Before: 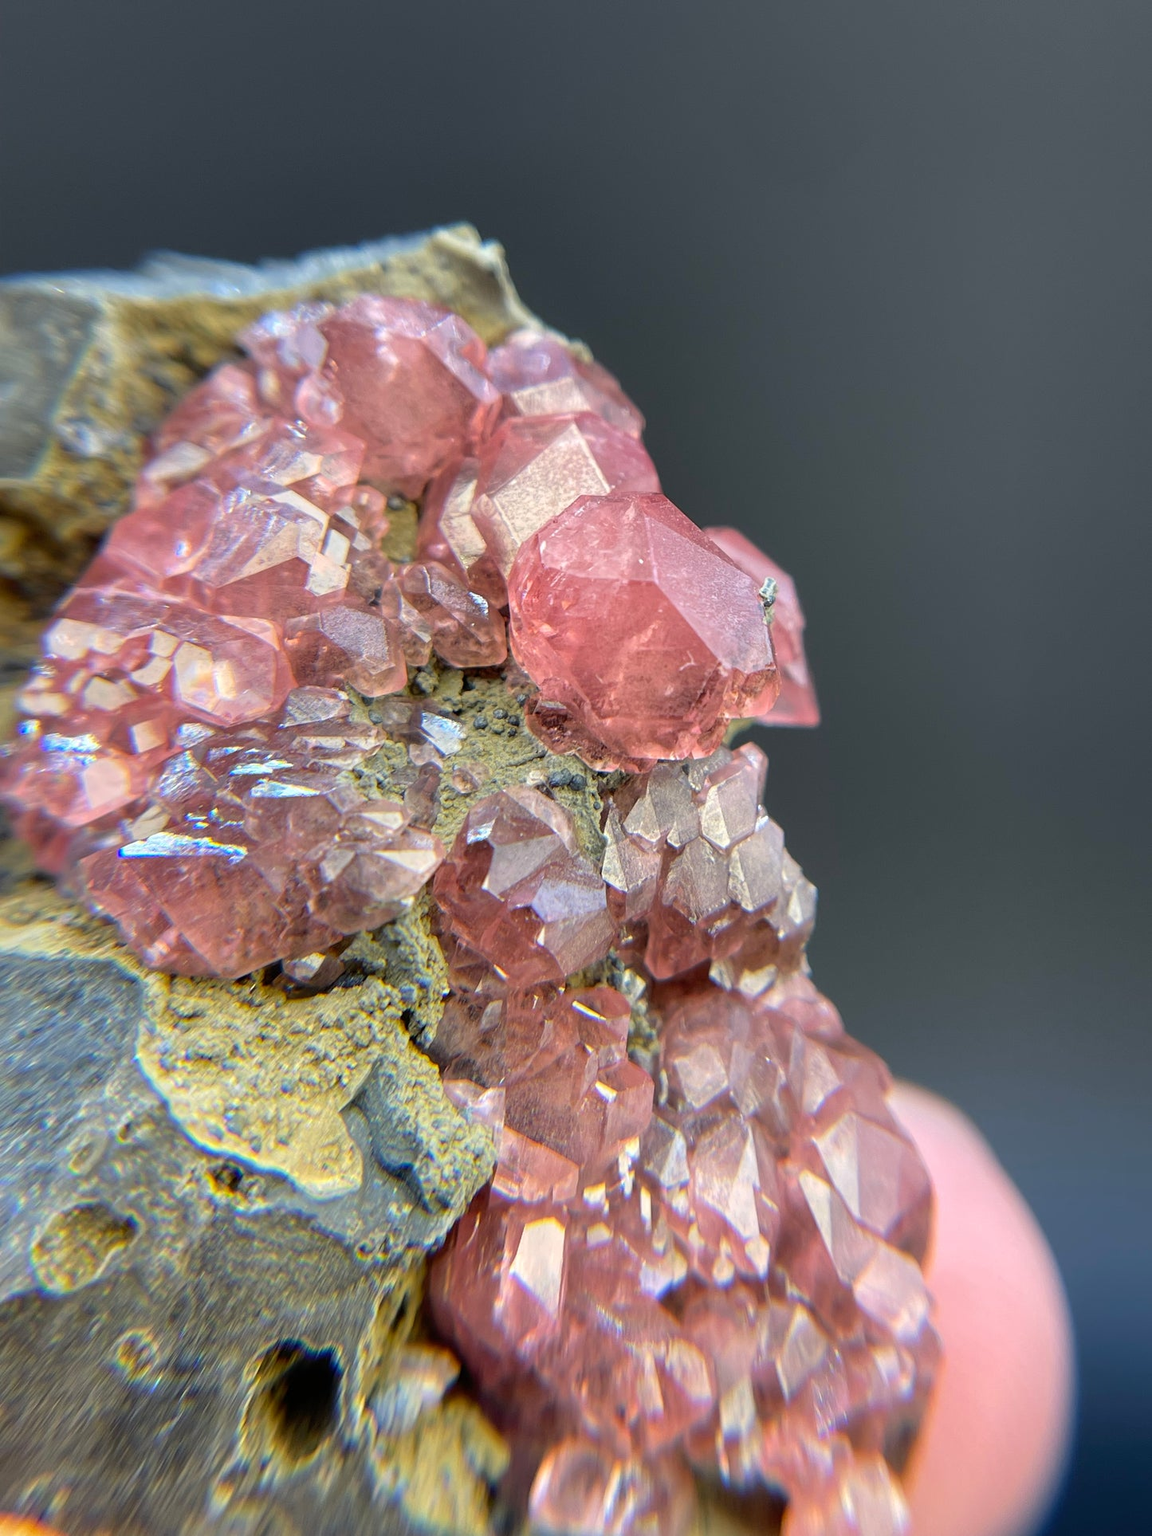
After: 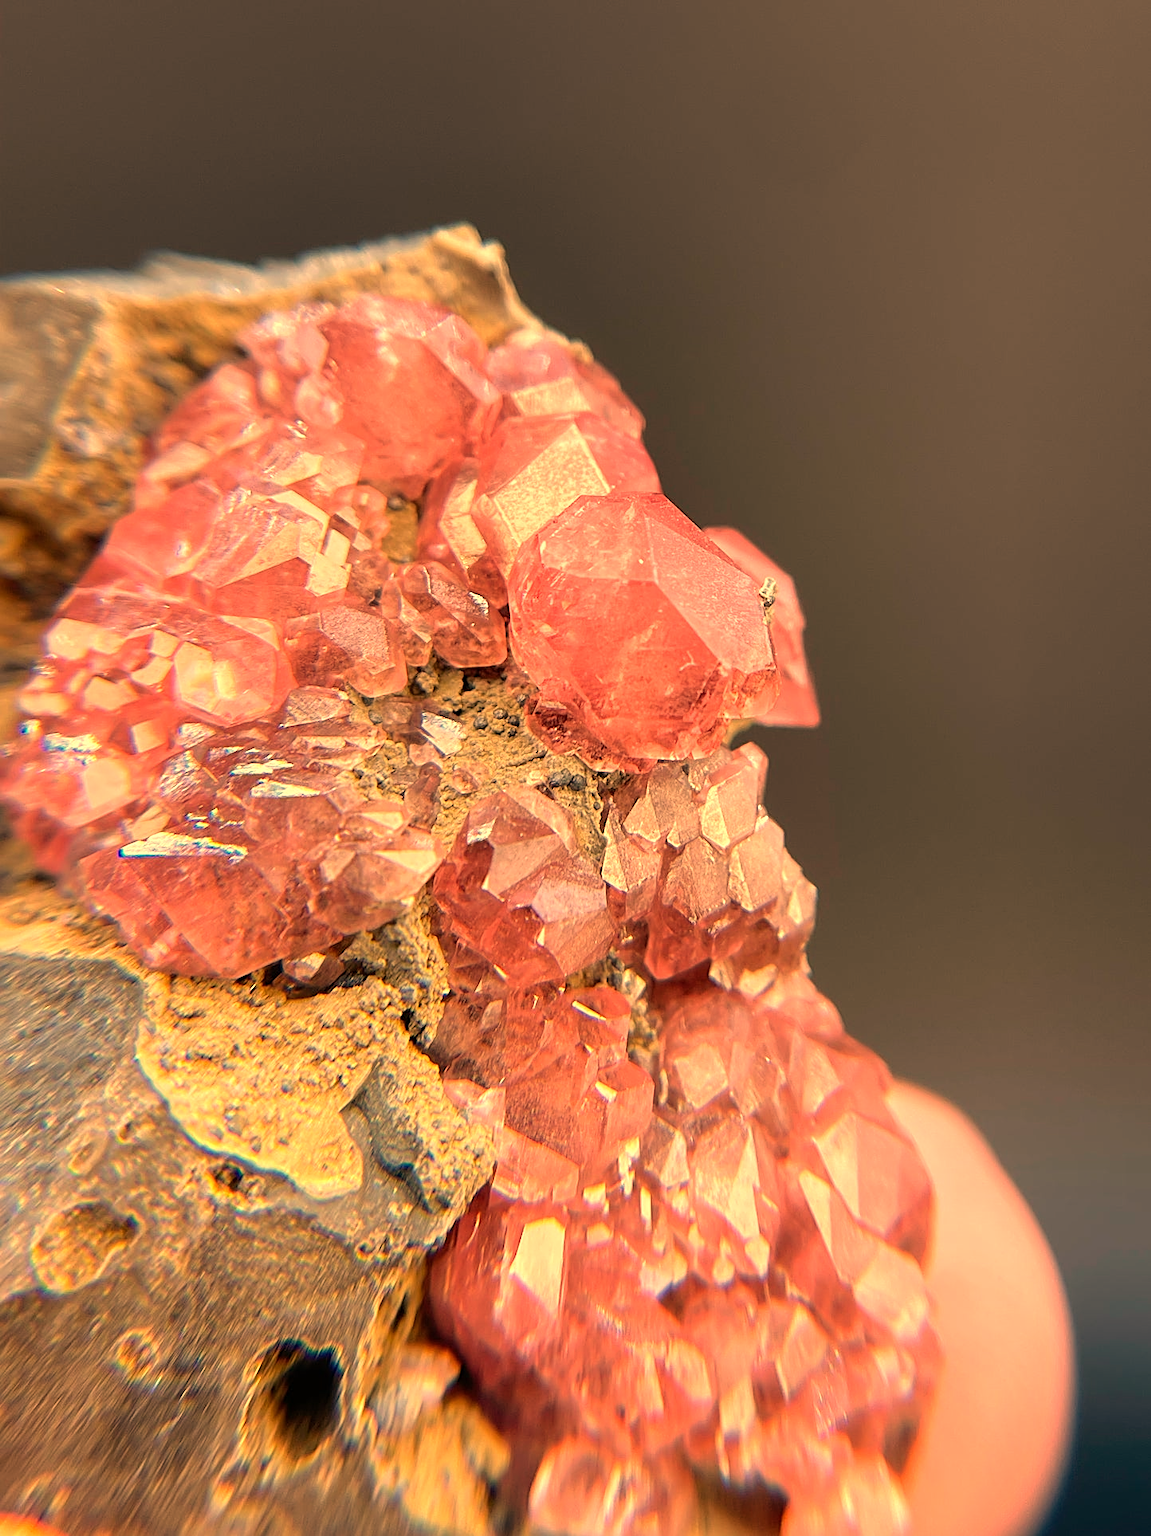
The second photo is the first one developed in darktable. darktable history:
sharpen: on, module defaults
white balance: red 1.467, blue 0.684
